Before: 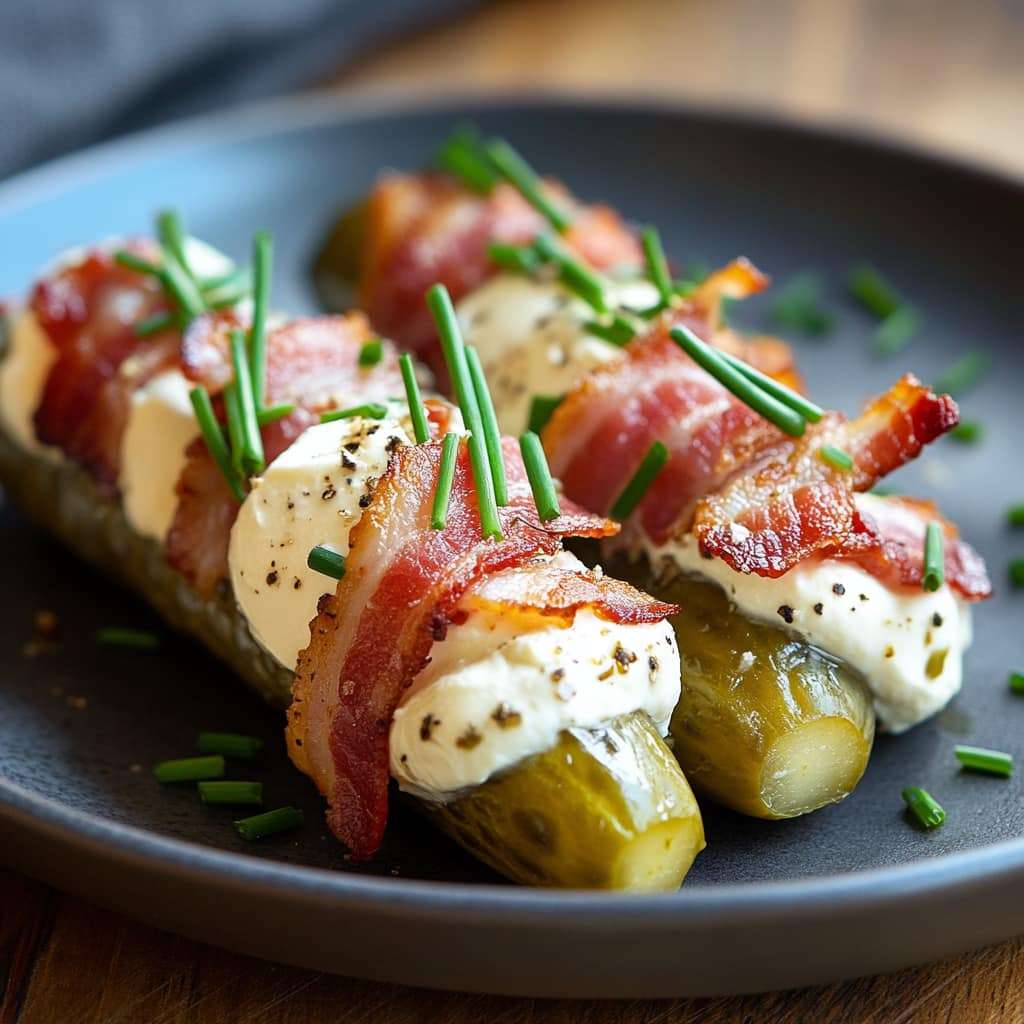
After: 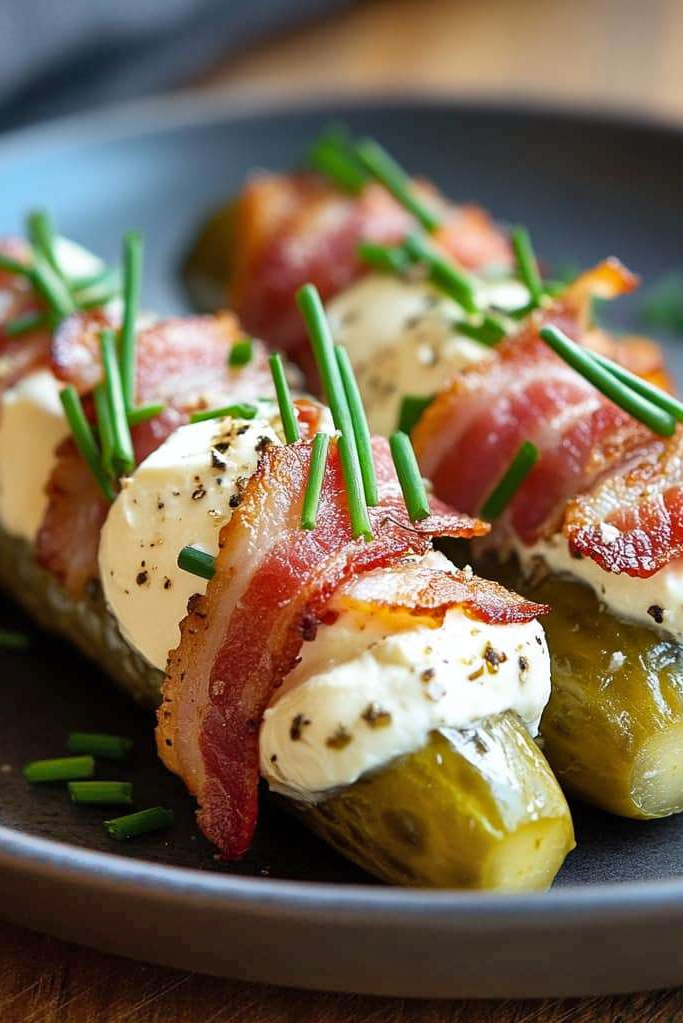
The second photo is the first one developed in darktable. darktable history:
shadows and highlights: low approximation 0.01, soften with gaussian
crop and rotate: left 12.726%, right 20.512%
